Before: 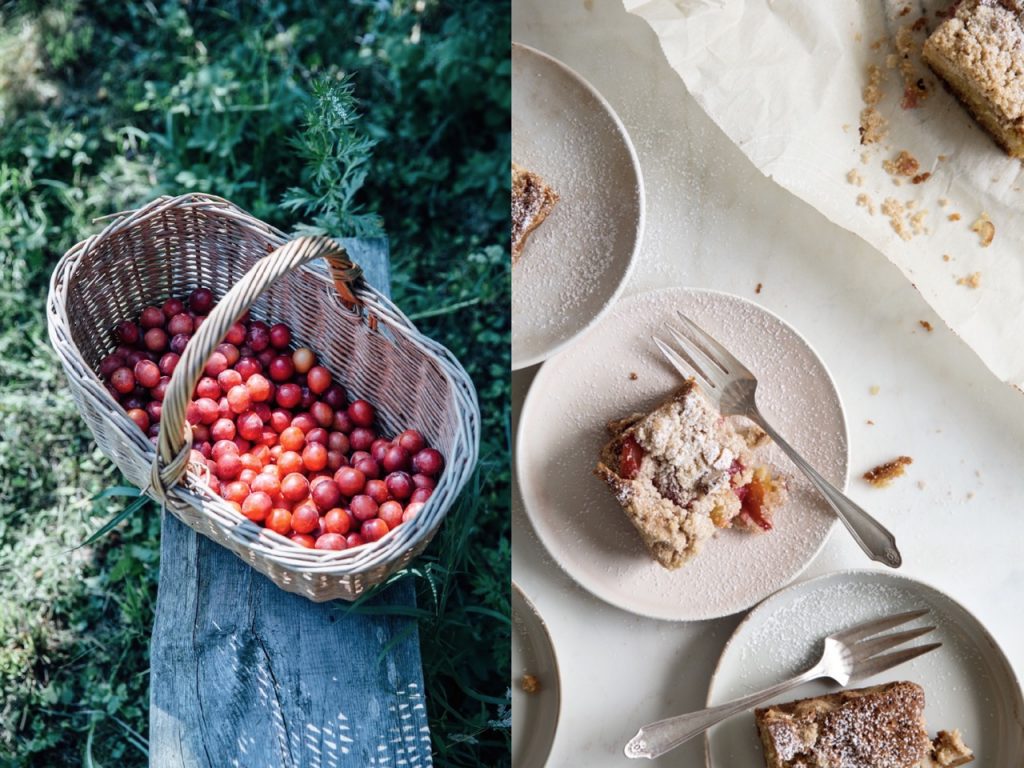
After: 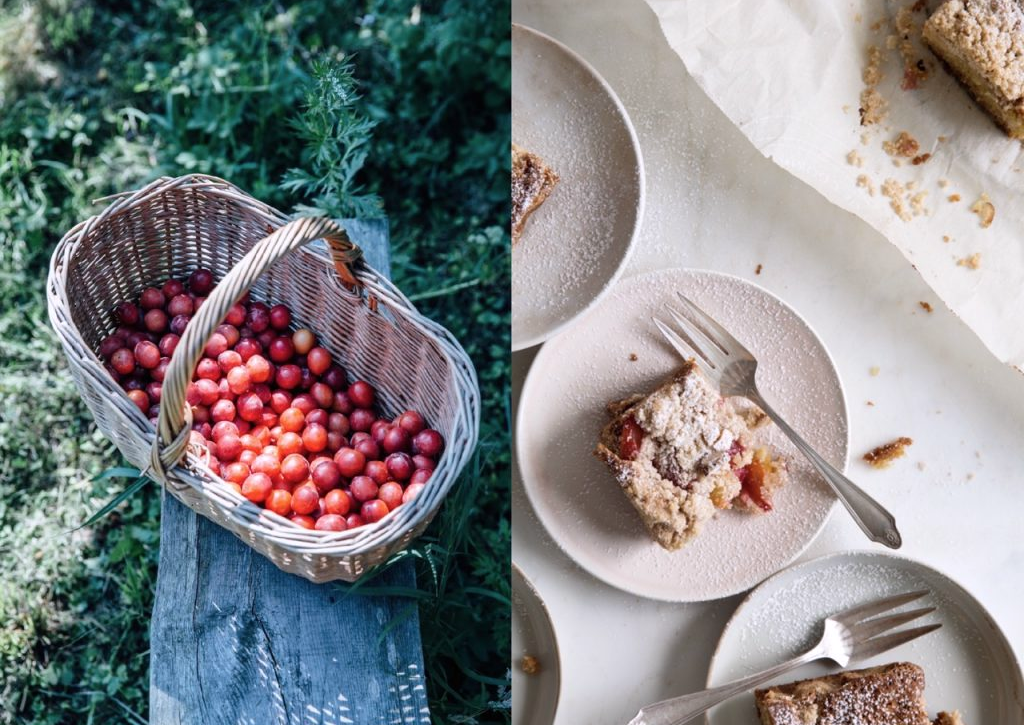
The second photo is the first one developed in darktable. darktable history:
white balance: red 1.009, blue 1.027
crop and rotate: top 2.479%, bottom 3.018%
